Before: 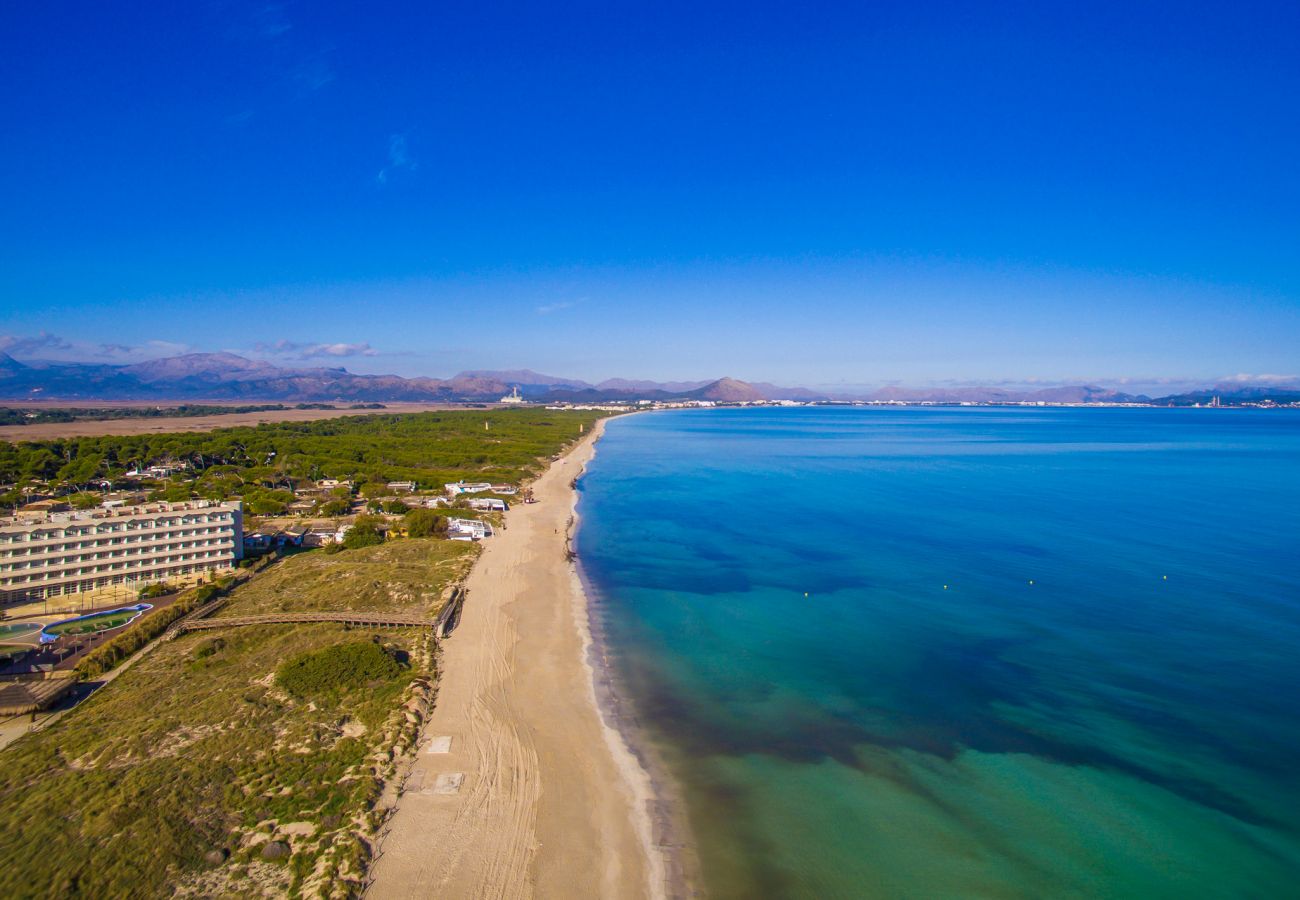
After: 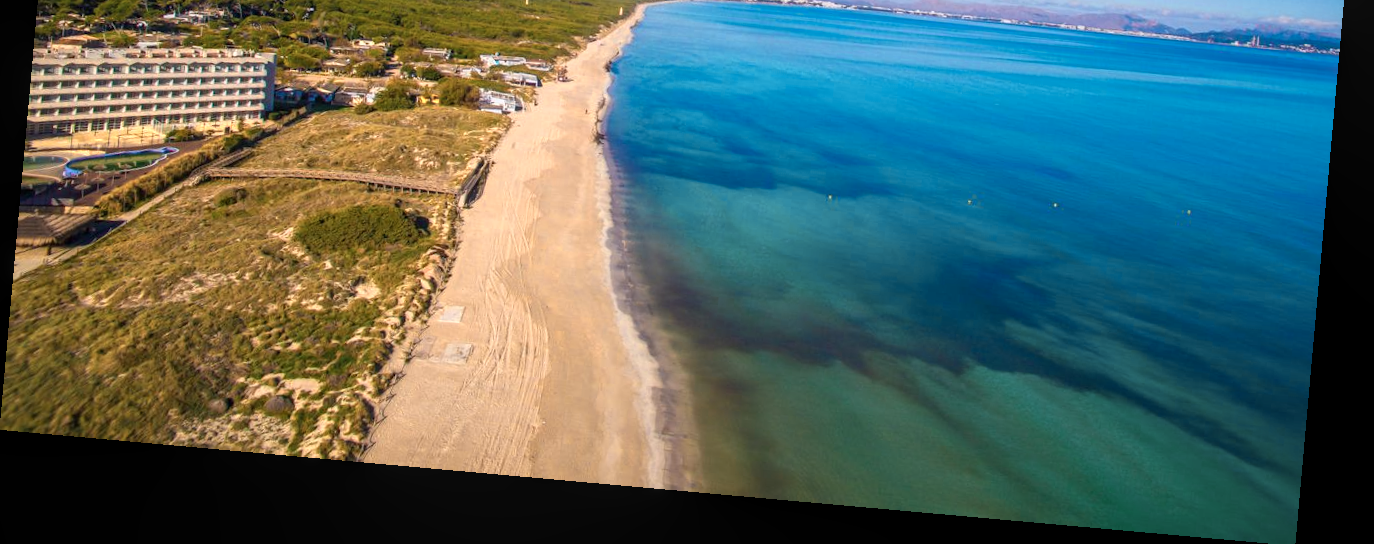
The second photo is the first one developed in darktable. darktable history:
rotate and perspective: rotation 5.12°, automatic cropping off
local contrast: detail 110%
color zones: curves: ch0 [(0.018, 0.548) (0.197, 0.654) (0.425, 0.447) (0.605, 0.658) (0.732, 0.579)]; ch1 [(0.105, 0.531) (0.224, 0.531) (0.386, 0.39) (0.618, 0.456) (0.732, 0.456) (0.956, 0.421)]; ch2 [(0.039, 0.583) (0.215, 0.465) (0.399, 0.544) (0.465, 0.548) (0.614, 0.447) (0.724, 0.43) (0.882, 0.623) (0.956, 0.632)]
crop and rotate: top 46.237%
